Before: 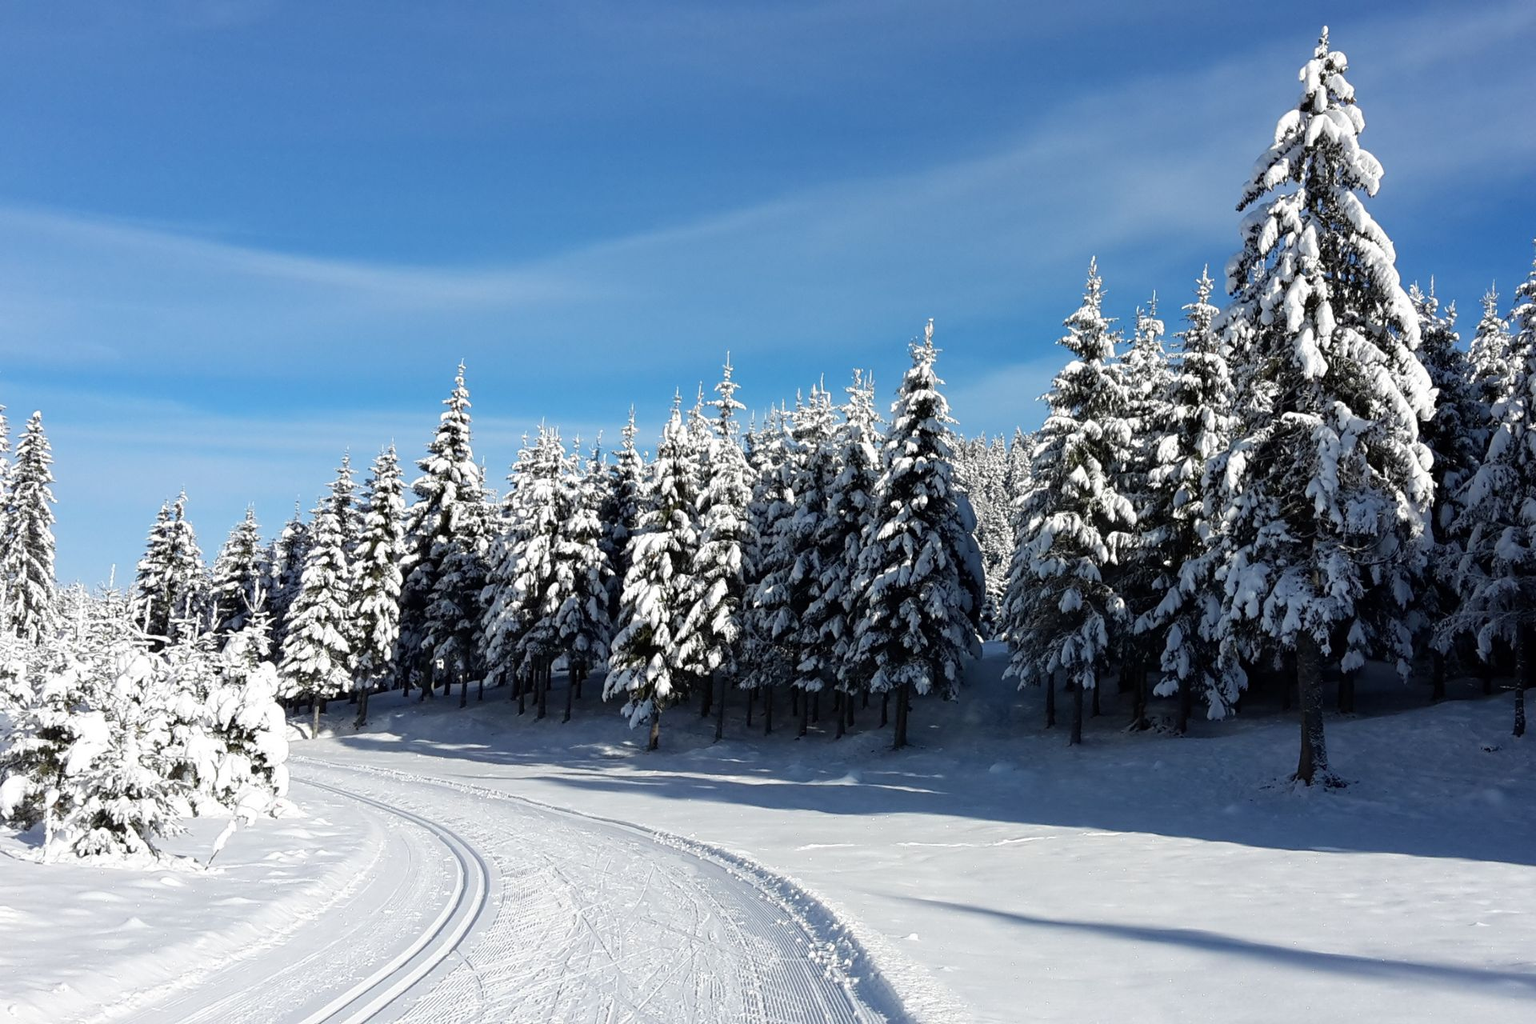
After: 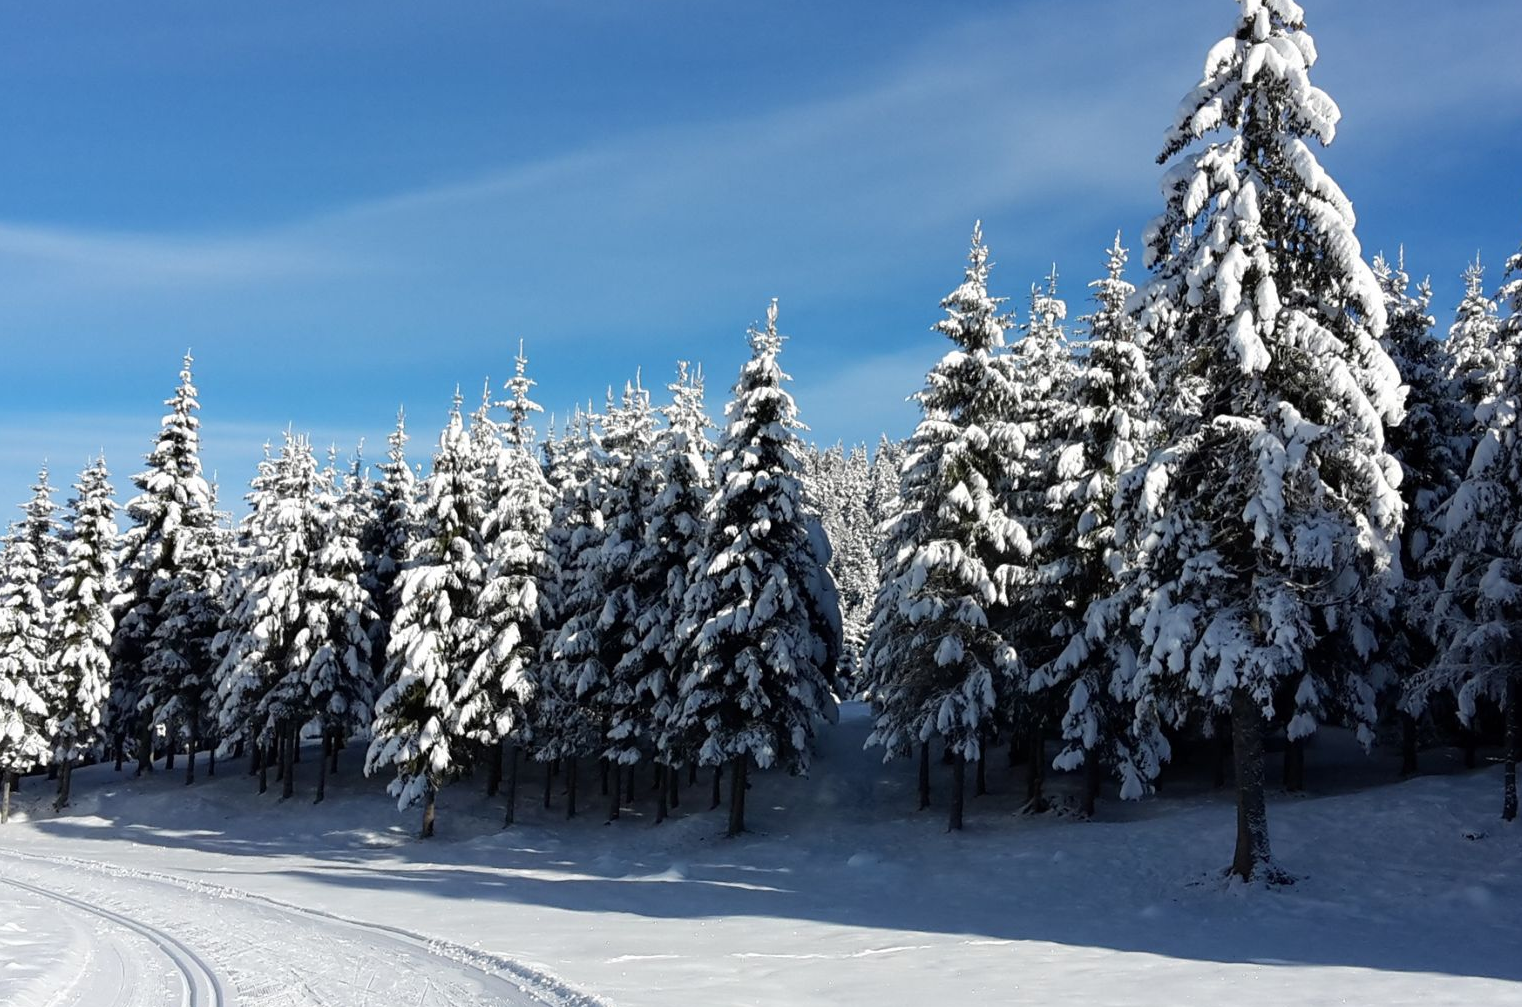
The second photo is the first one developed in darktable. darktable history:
crop and rotate: left 20.274%, top 7.848%, right 0.432%, bottom 13.409%
